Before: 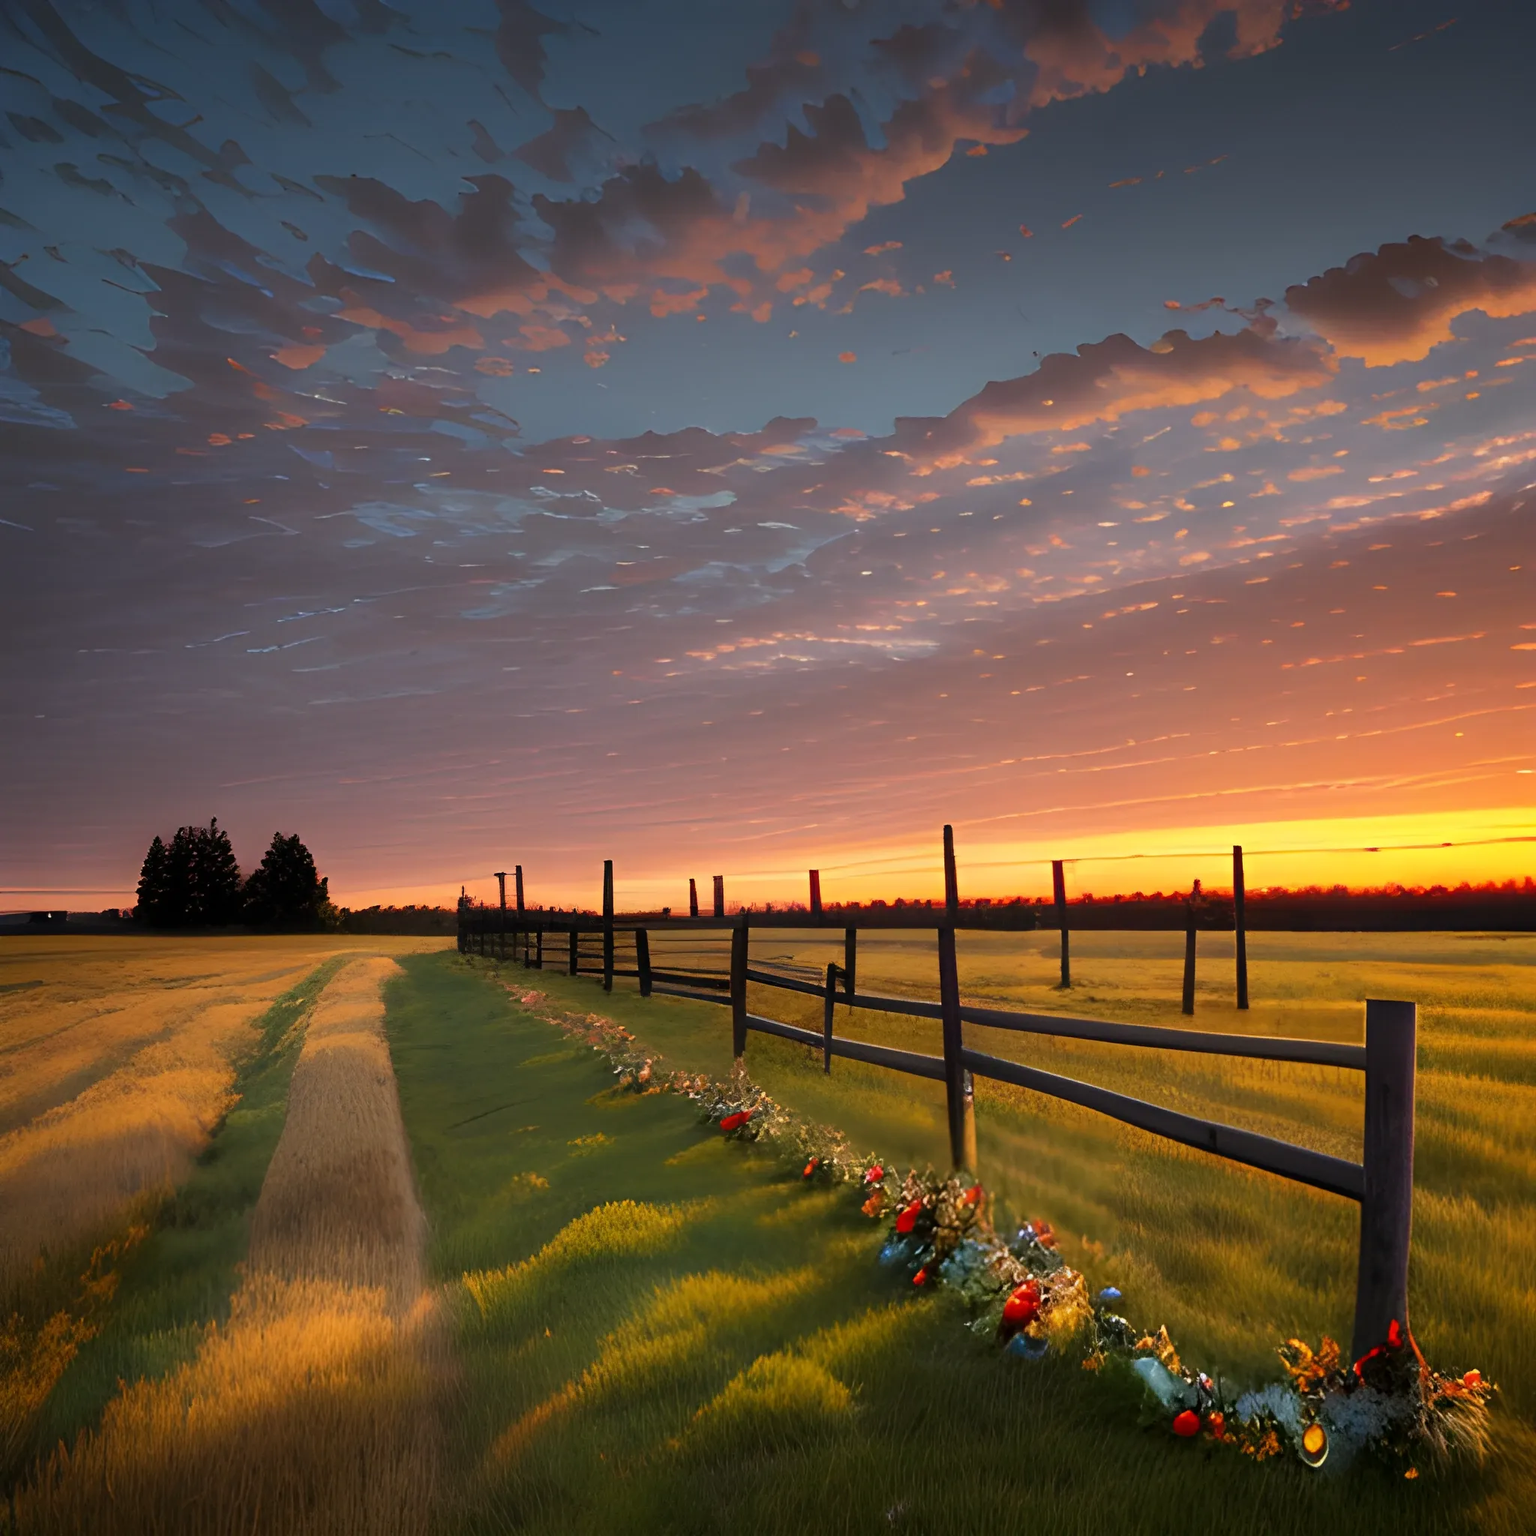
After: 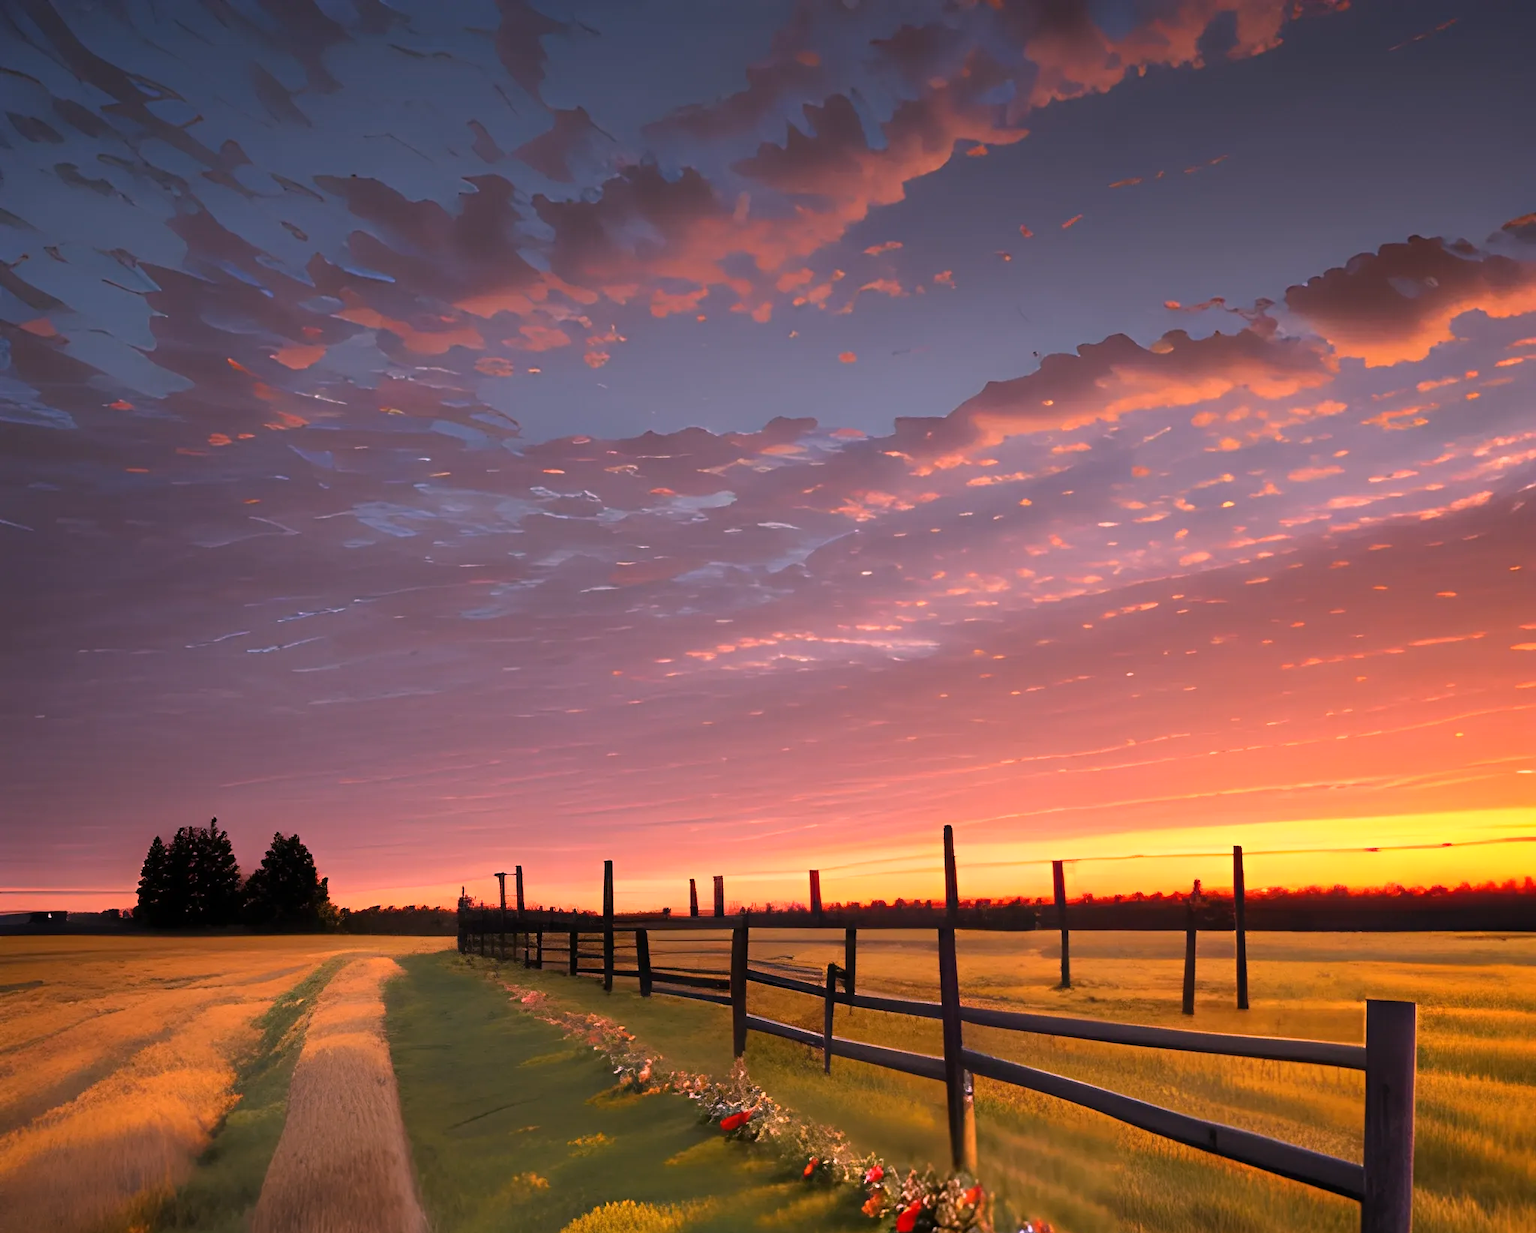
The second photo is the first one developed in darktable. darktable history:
crop: bottom 19.644%
white balance: red 1.188, blue 1.11
